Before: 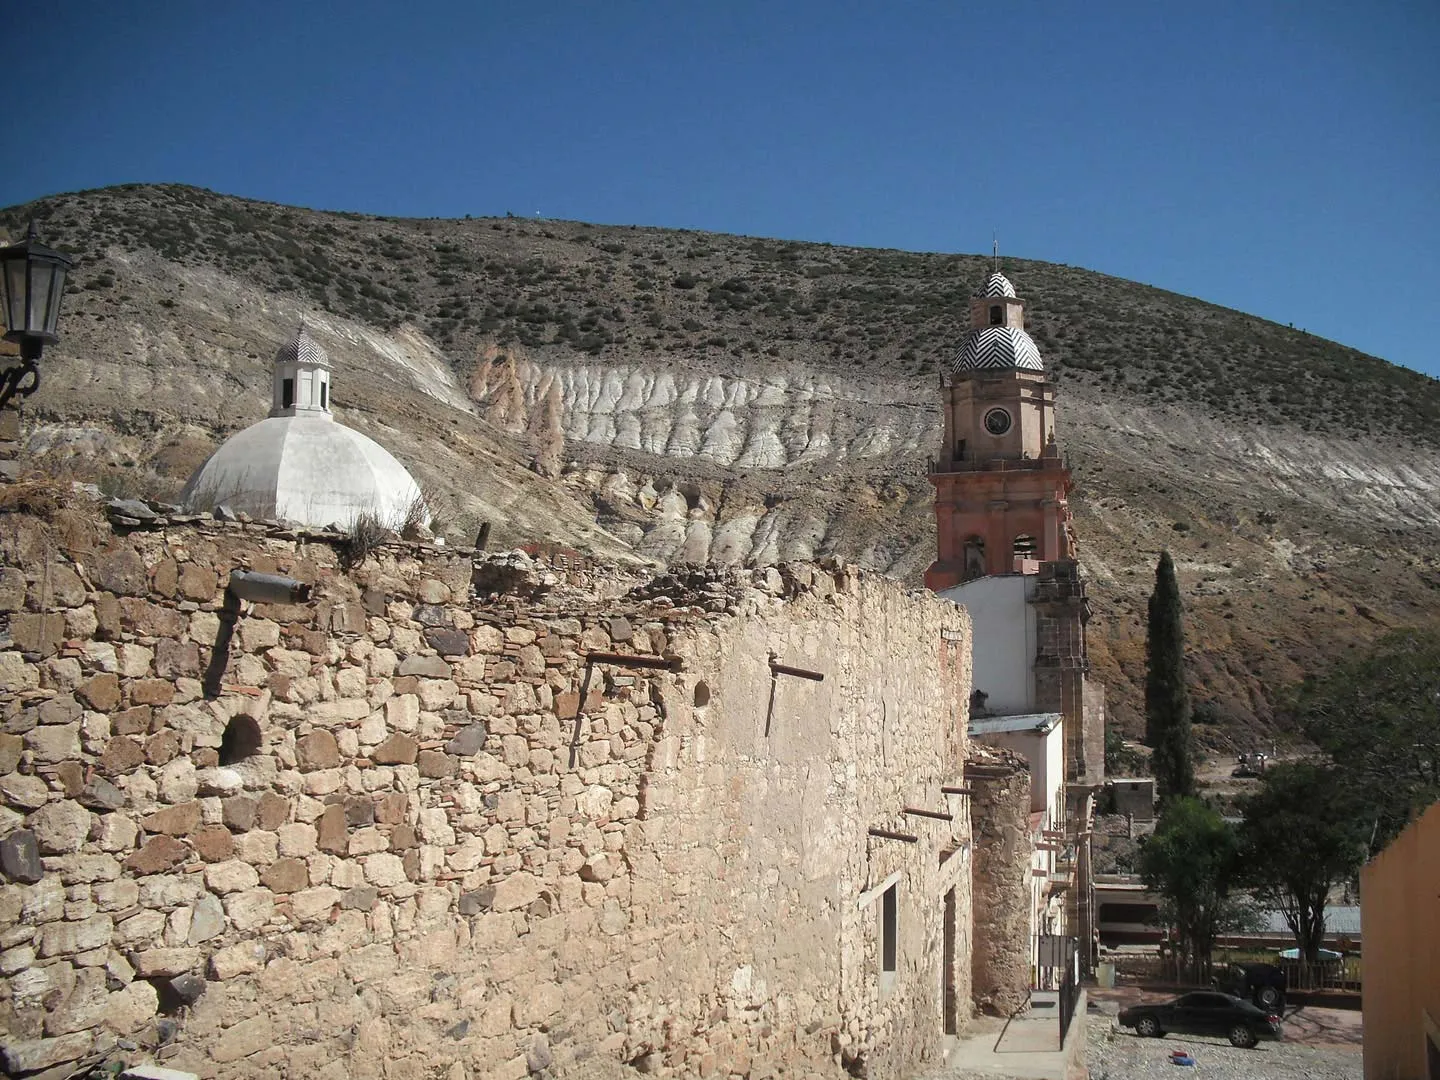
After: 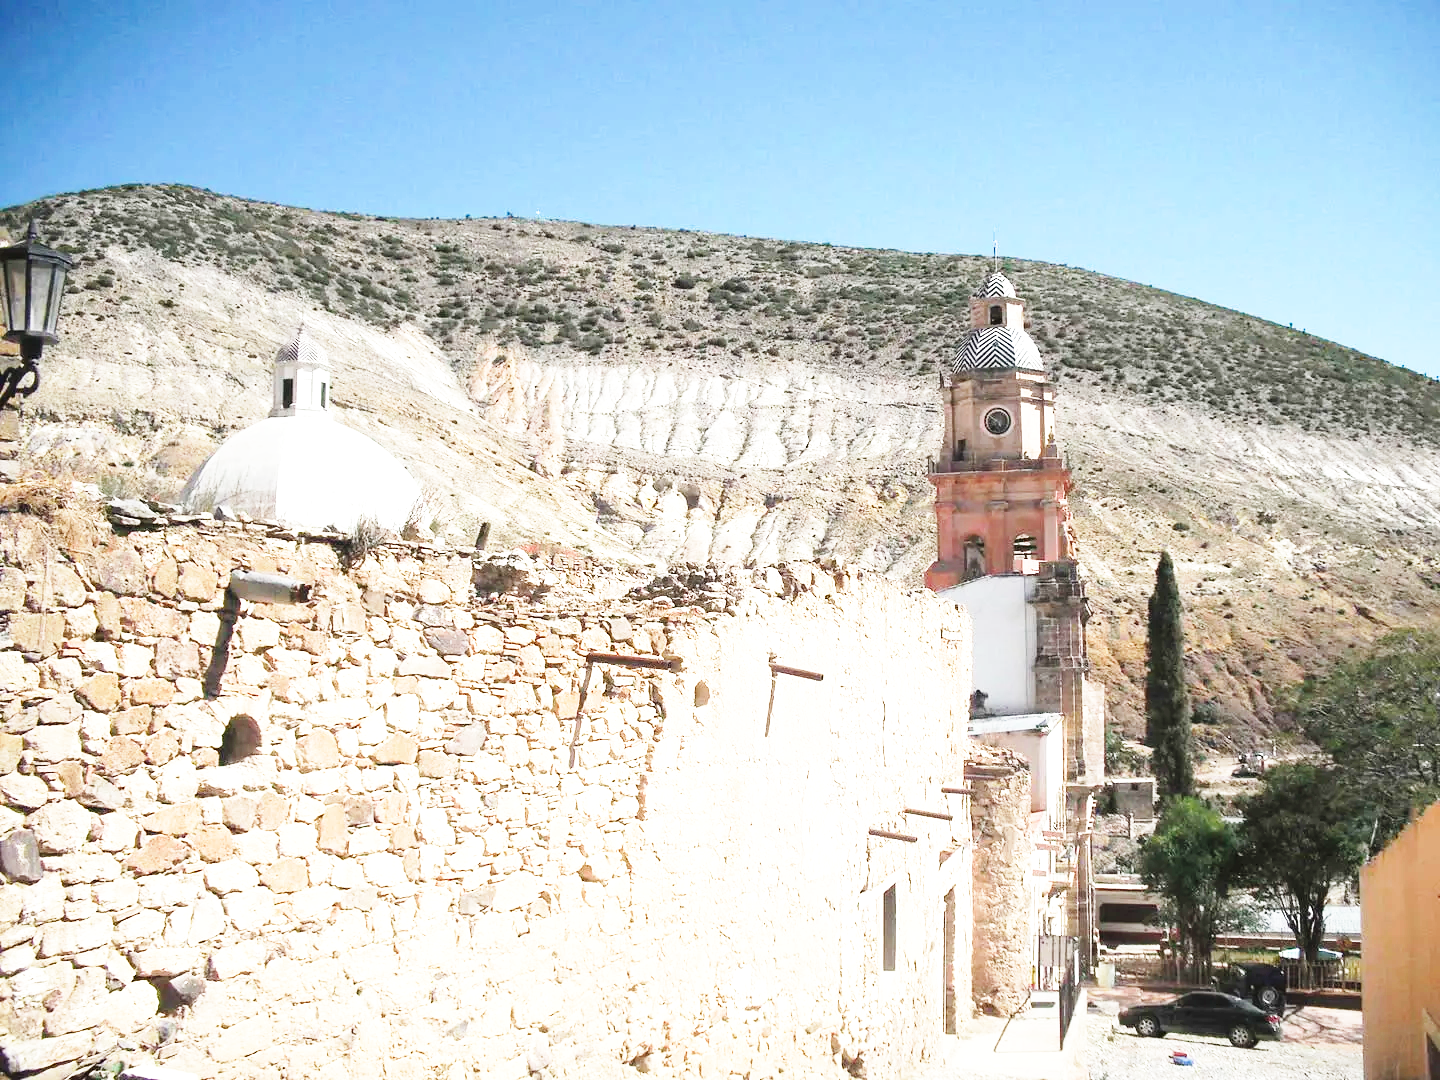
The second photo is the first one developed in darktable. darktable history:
base curve: curves: ch0 [(0, 0) (0.018, 0.026) (0.143, 0.37) (0.33, 0.731) (0.458, 0.853) (0.735, 0.965) (0.905, 0.986) (1, 1)], preserve colors none
exposure: black level correction 0, exposure 1.103 EV, compensate highlight preservation false
